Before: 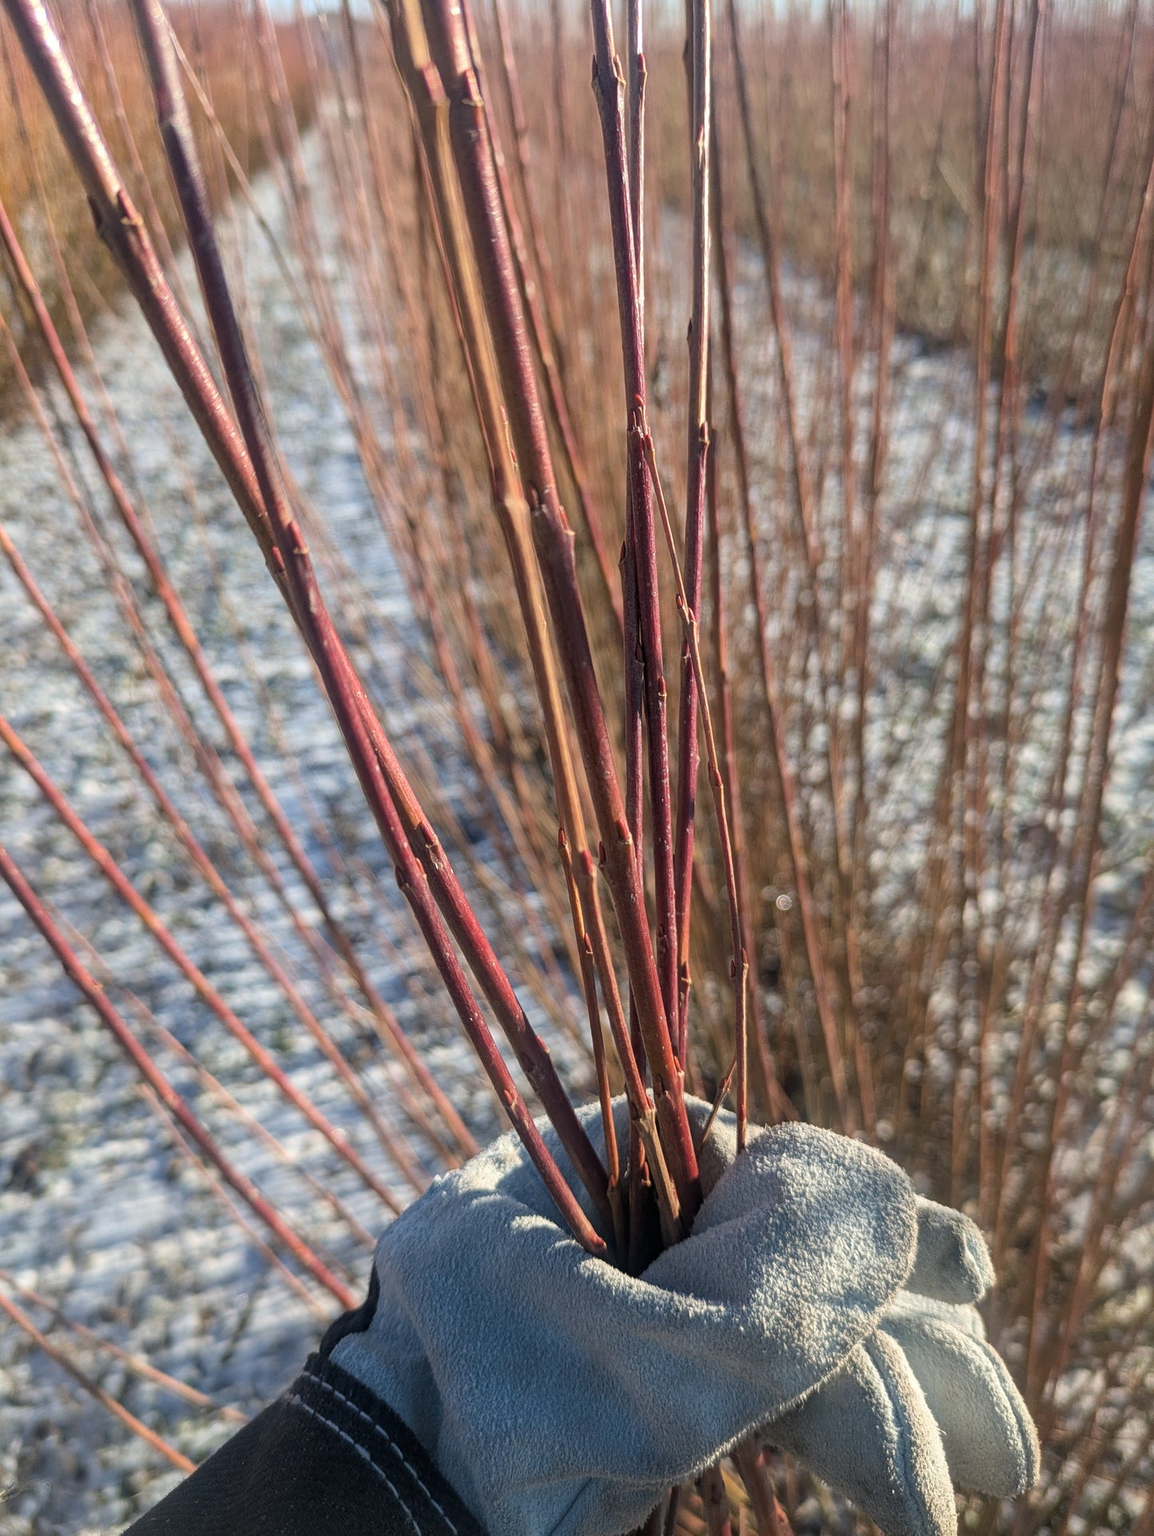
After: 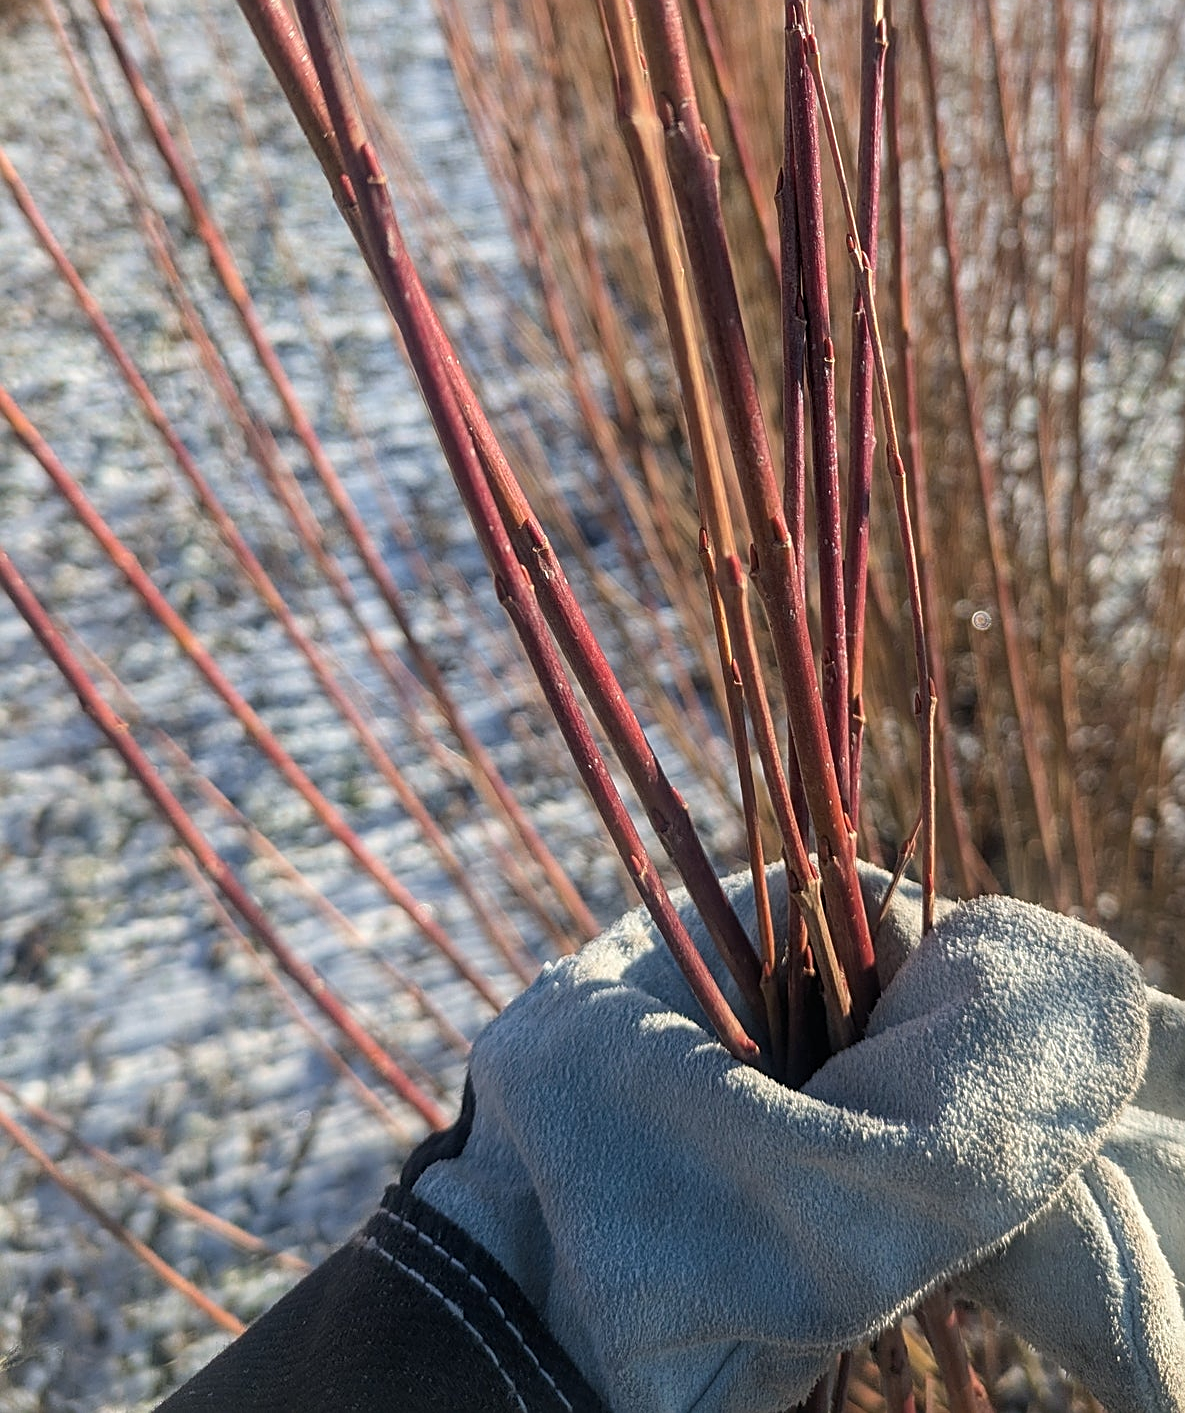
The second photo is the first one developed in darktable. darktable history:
crop: top 26.531%, right 17.959%
sharpen: on, module defaults
